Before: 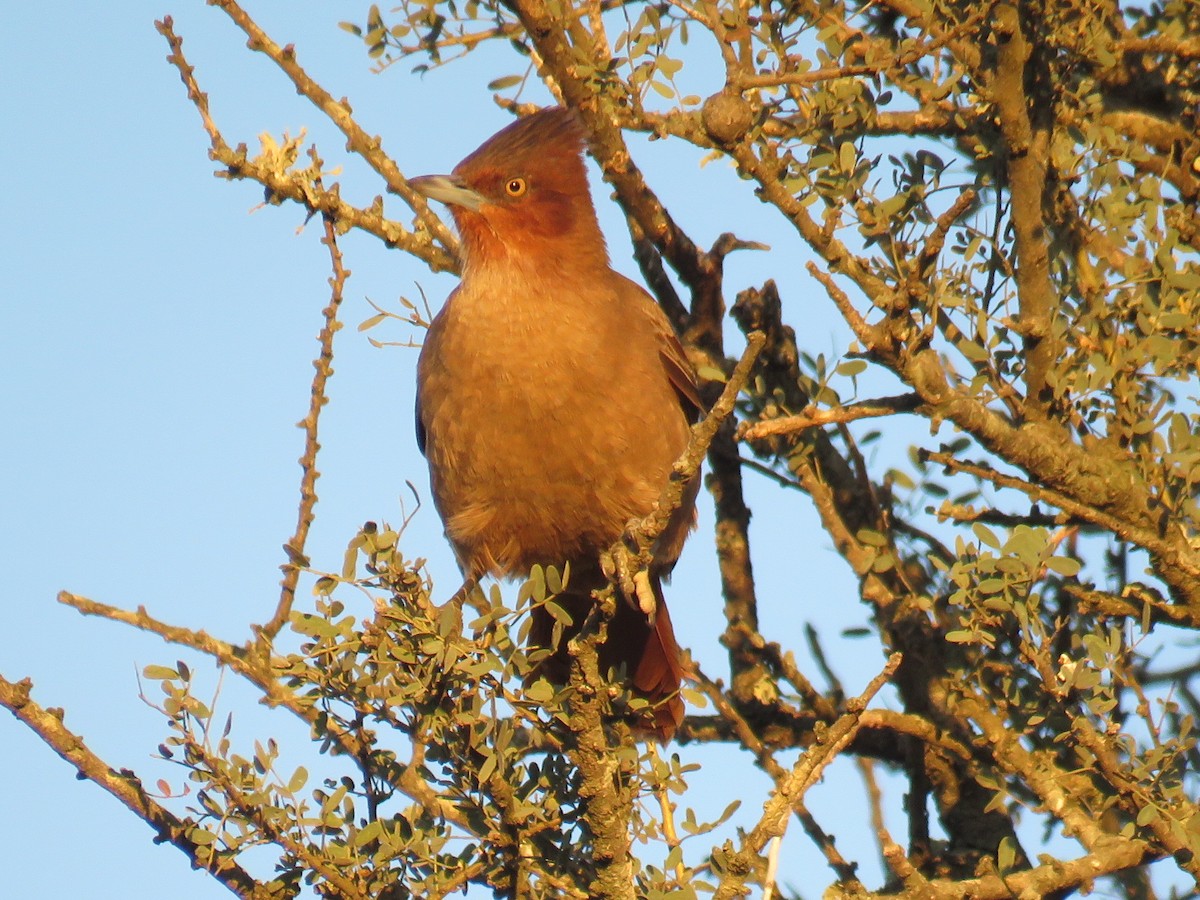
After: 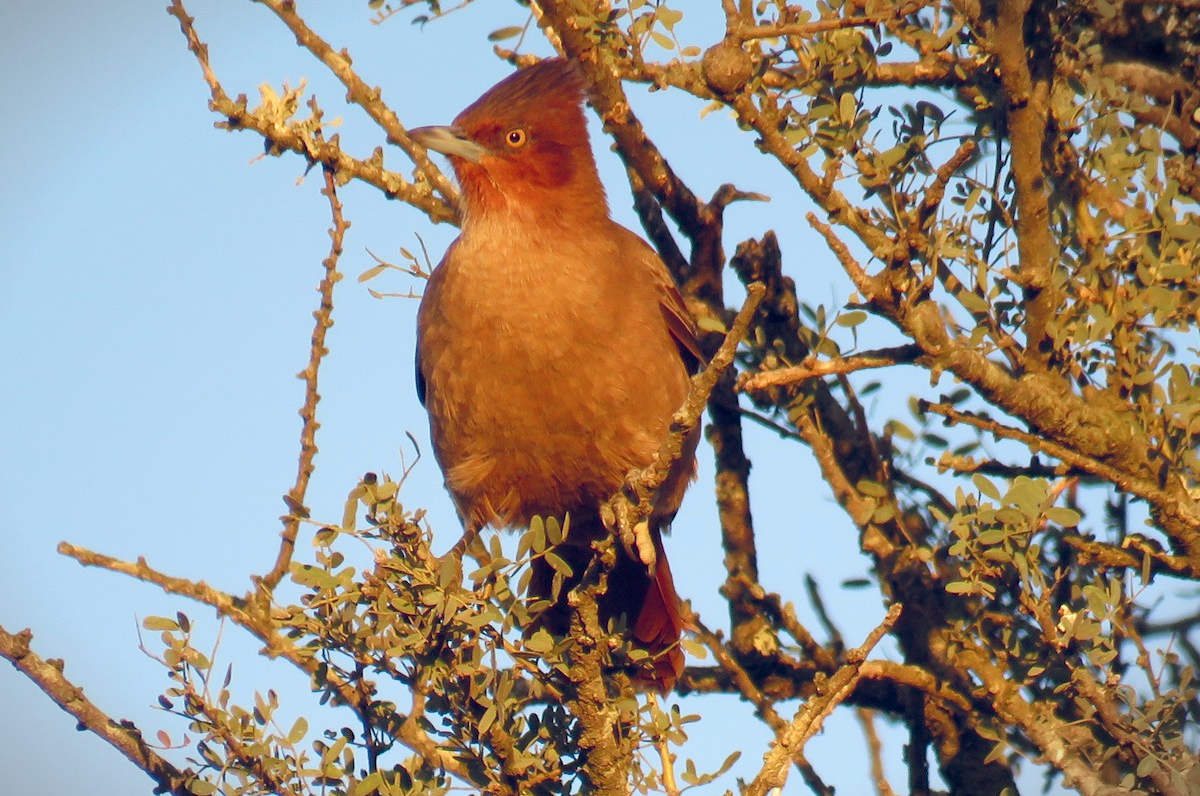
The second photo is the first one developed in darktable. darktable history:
vignetting: fall-off start 100.5%, width/height ratio 1.308
color balance rgb: power › luminance -3.551%, power › chroma 0.585%, power › hue 43.2°, global offset › luminance -0.309%, global offset › chroma 0.312%, global offset › hue 258.36°, linear chroma grading › global chroma 13.361%, perceptual saturation grading › global saturation 0.3%, perceptual saturation grading › highlights -15.879%, perceptual saturation grading › shadows 24.279%
crop and rotate: top 5.529%, bottom 5.954%
